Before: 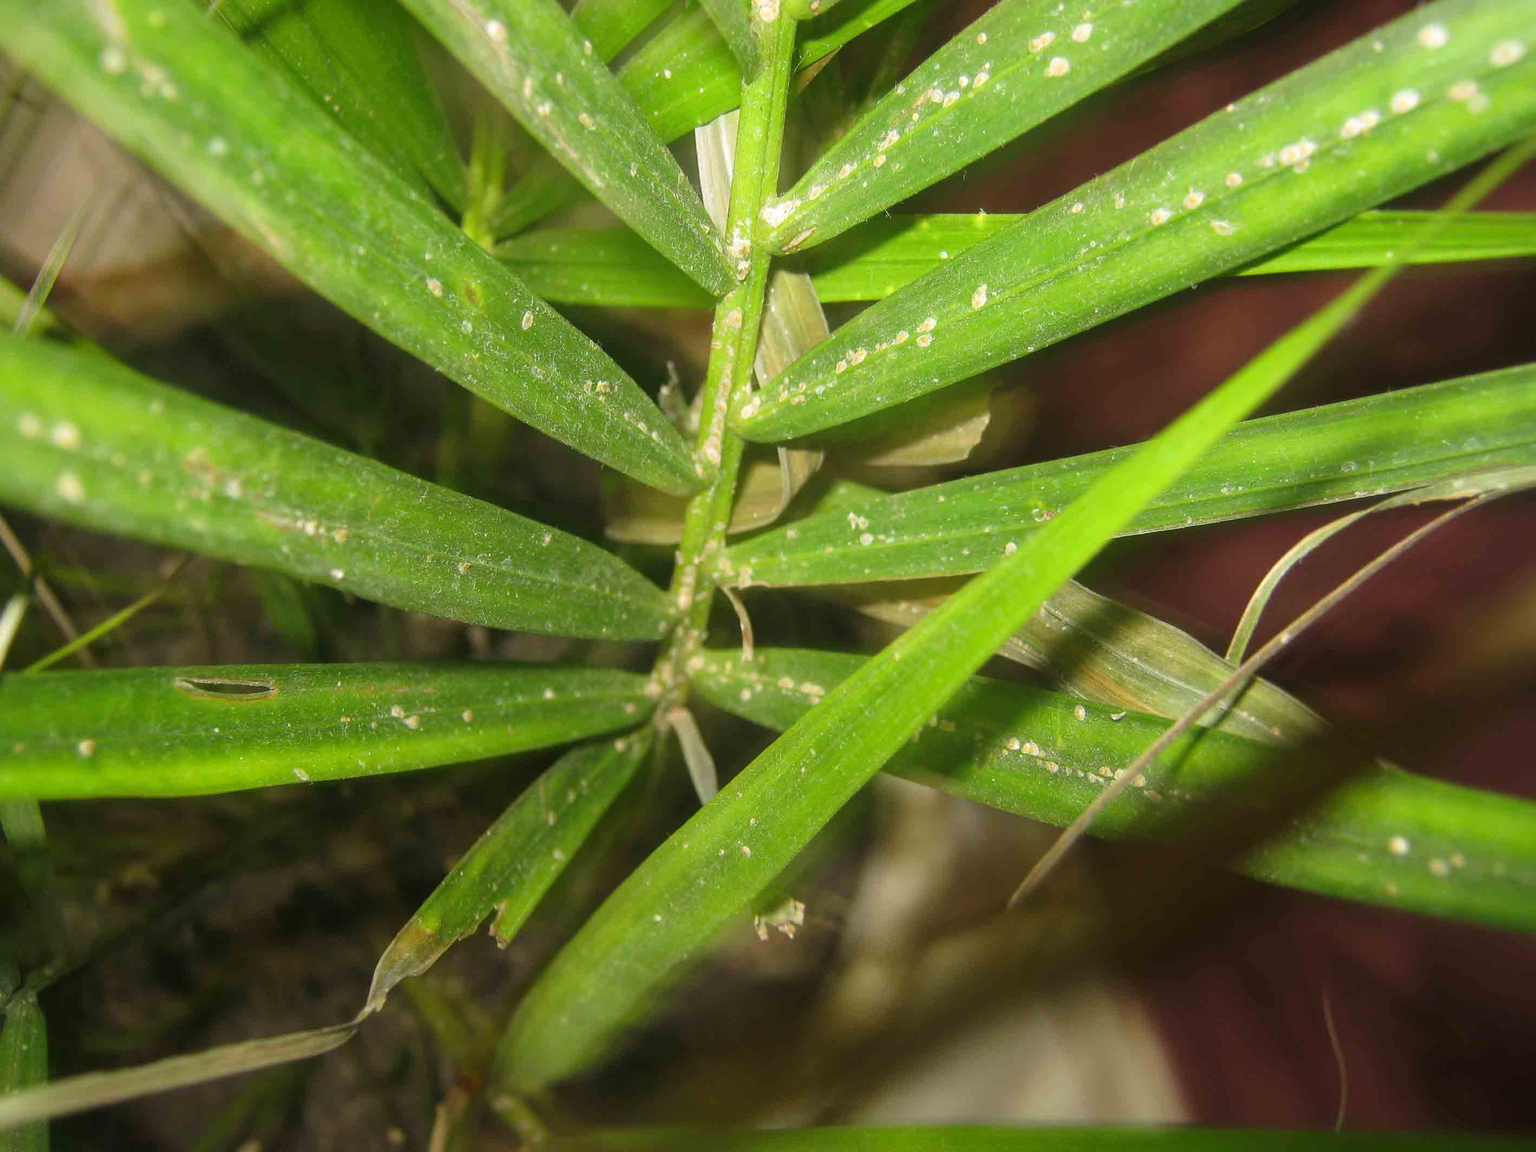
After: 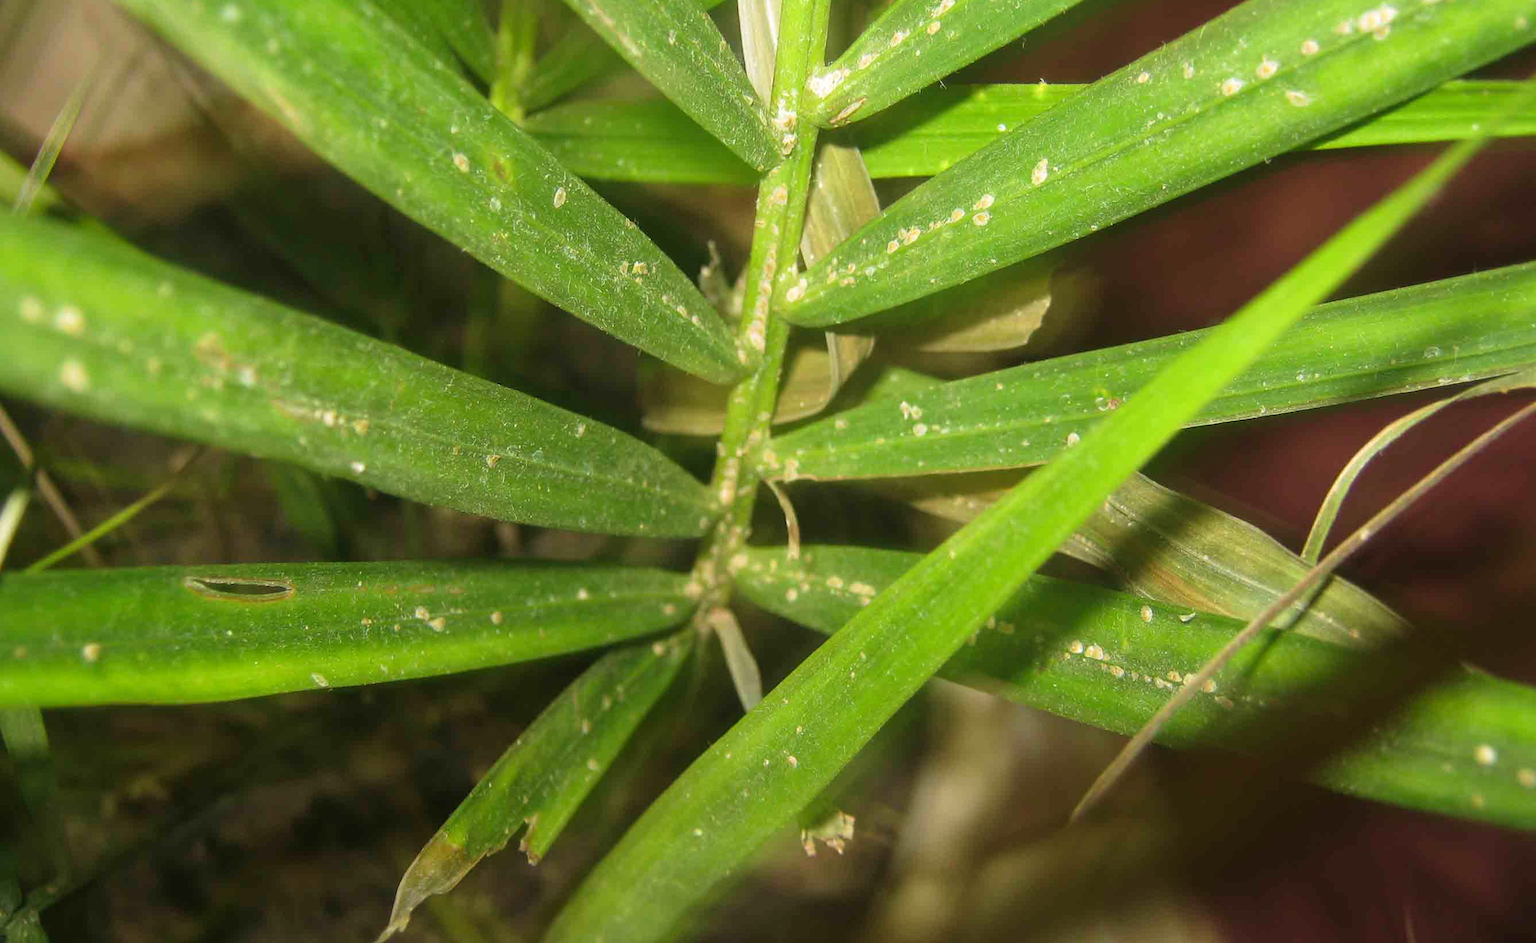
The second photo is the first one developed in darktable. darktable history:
crop and rotate: angle 0.039°, top 11.669%, right 5.749%, bottom 11.176%
velvia: strength 27.06%
